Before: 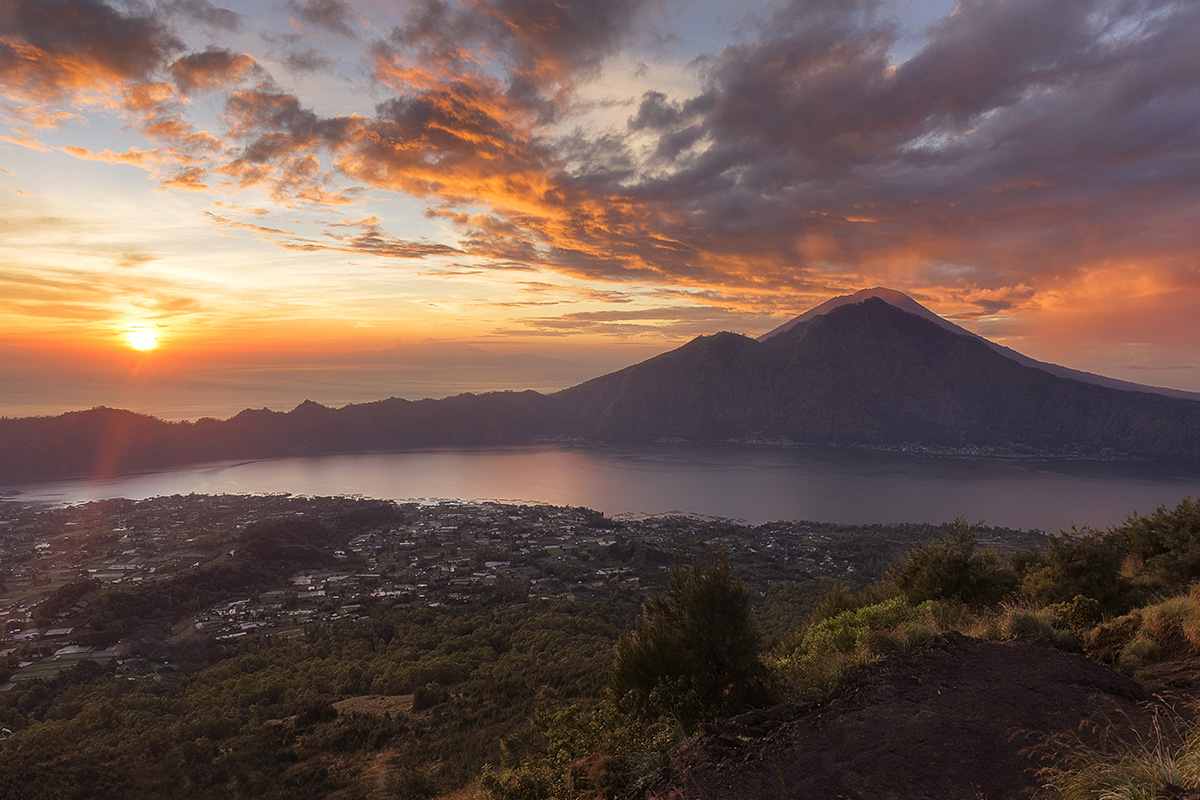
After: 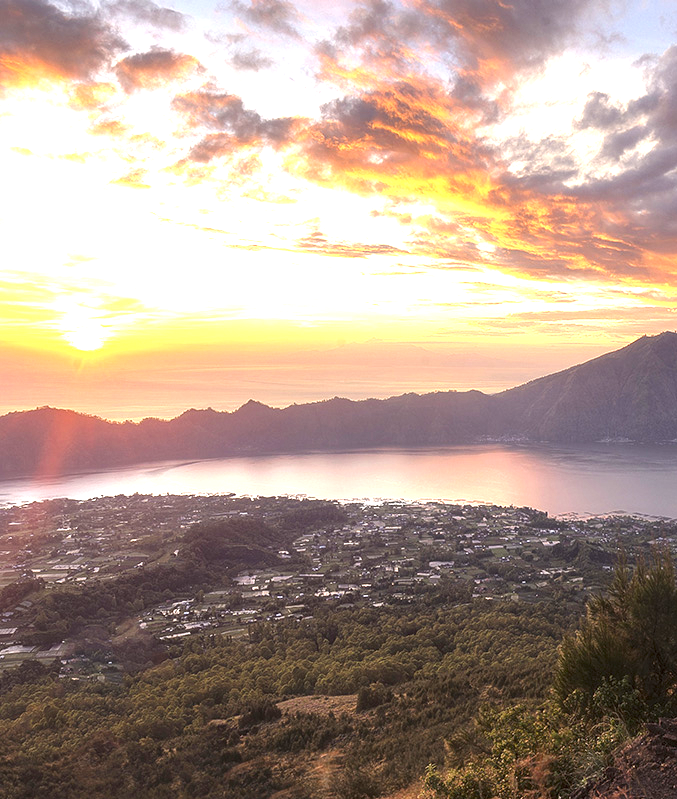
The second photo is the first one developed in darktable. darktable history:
local contrast: highlights 101%, shadows 101%, detail 119%, midtone range 0.2
crop: left 4.728%, right 38.819%
exposure: black level correction 0, exposure 1.604 EV, compensate highlight preservation false
